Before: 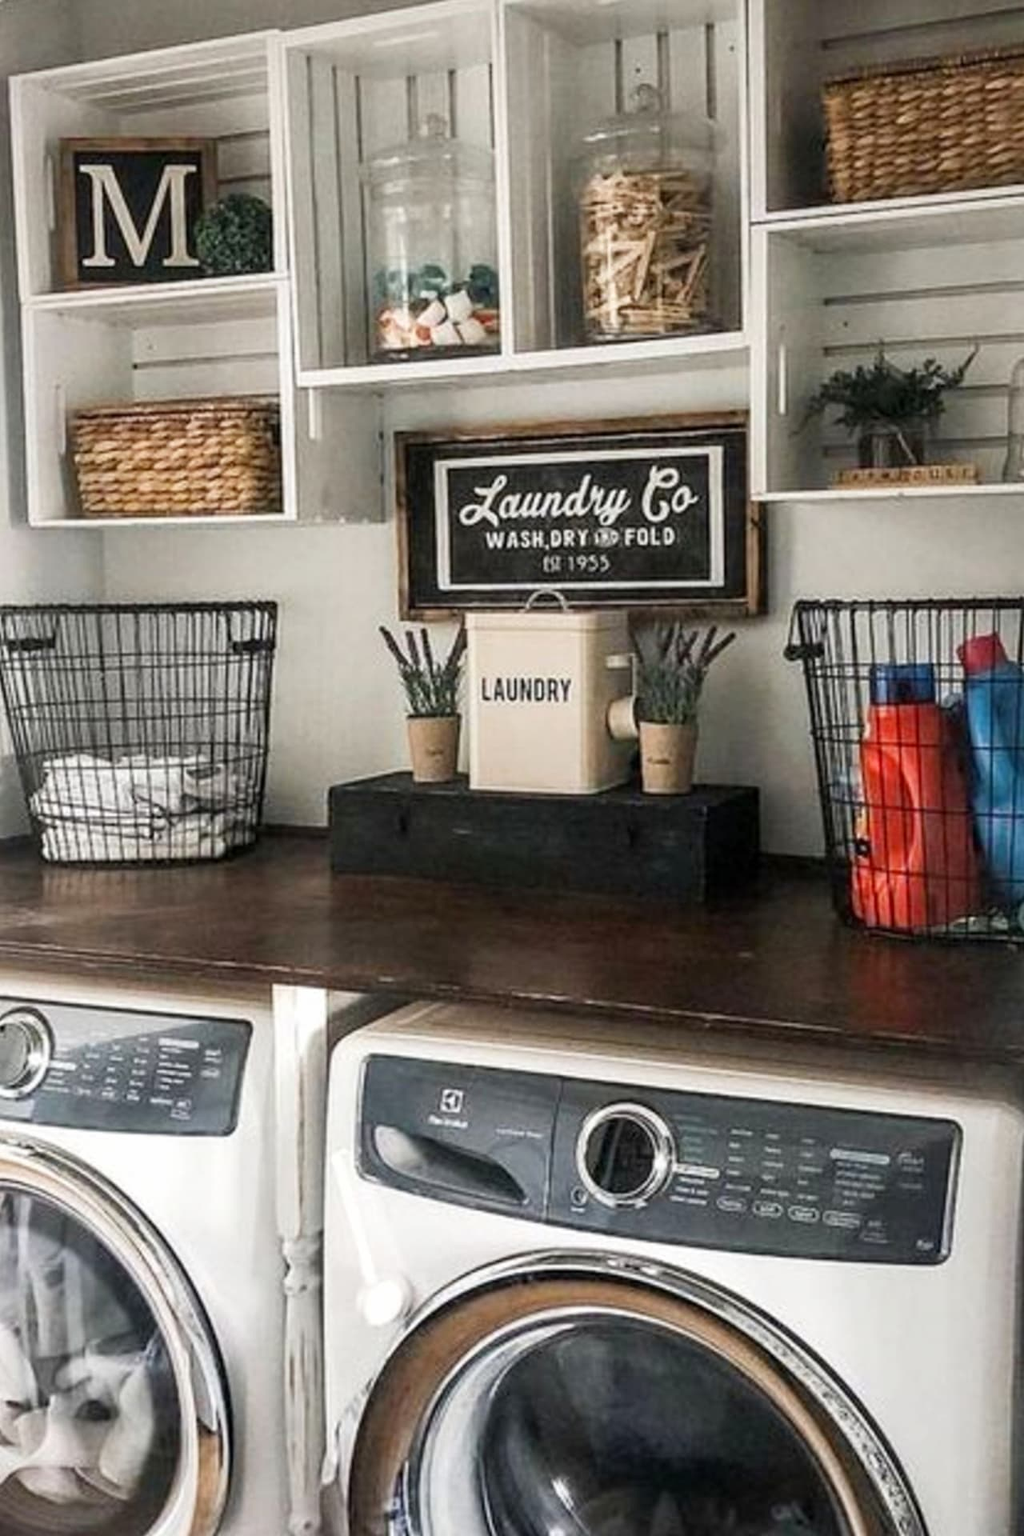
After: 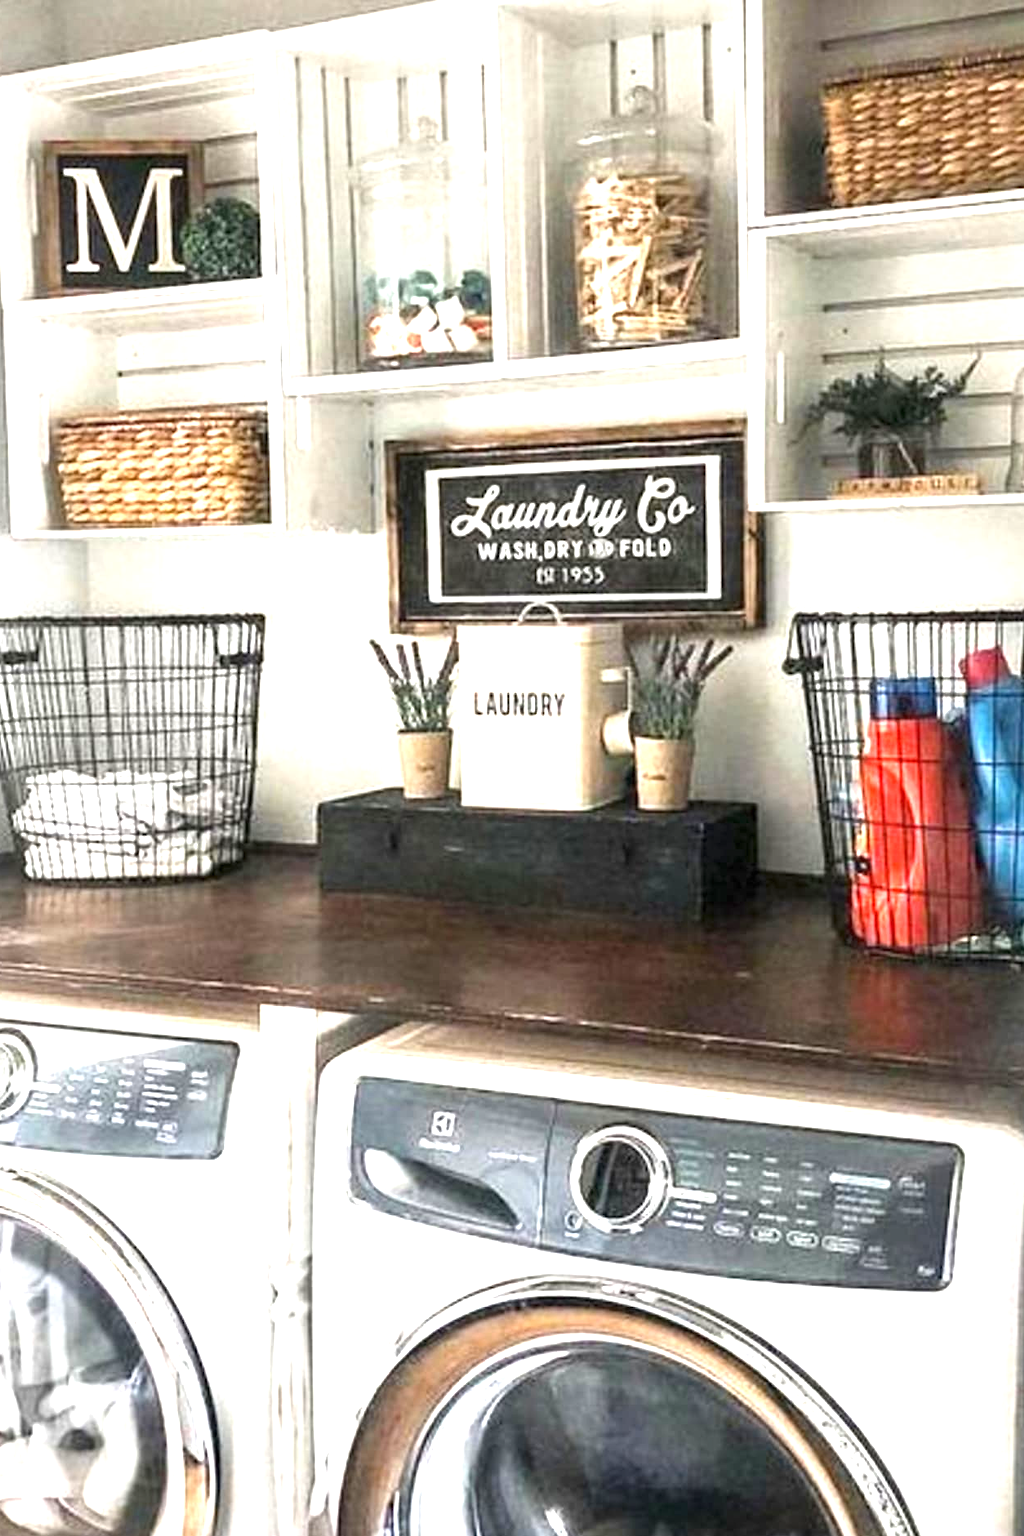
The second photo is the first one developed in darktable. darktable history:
exposure: black level correction 0, exposure 1.5 EV, compensate exposure bias true, compensate highlight preservation false
crop: left 1.743%, right 0.268%, bottom 2.011%
